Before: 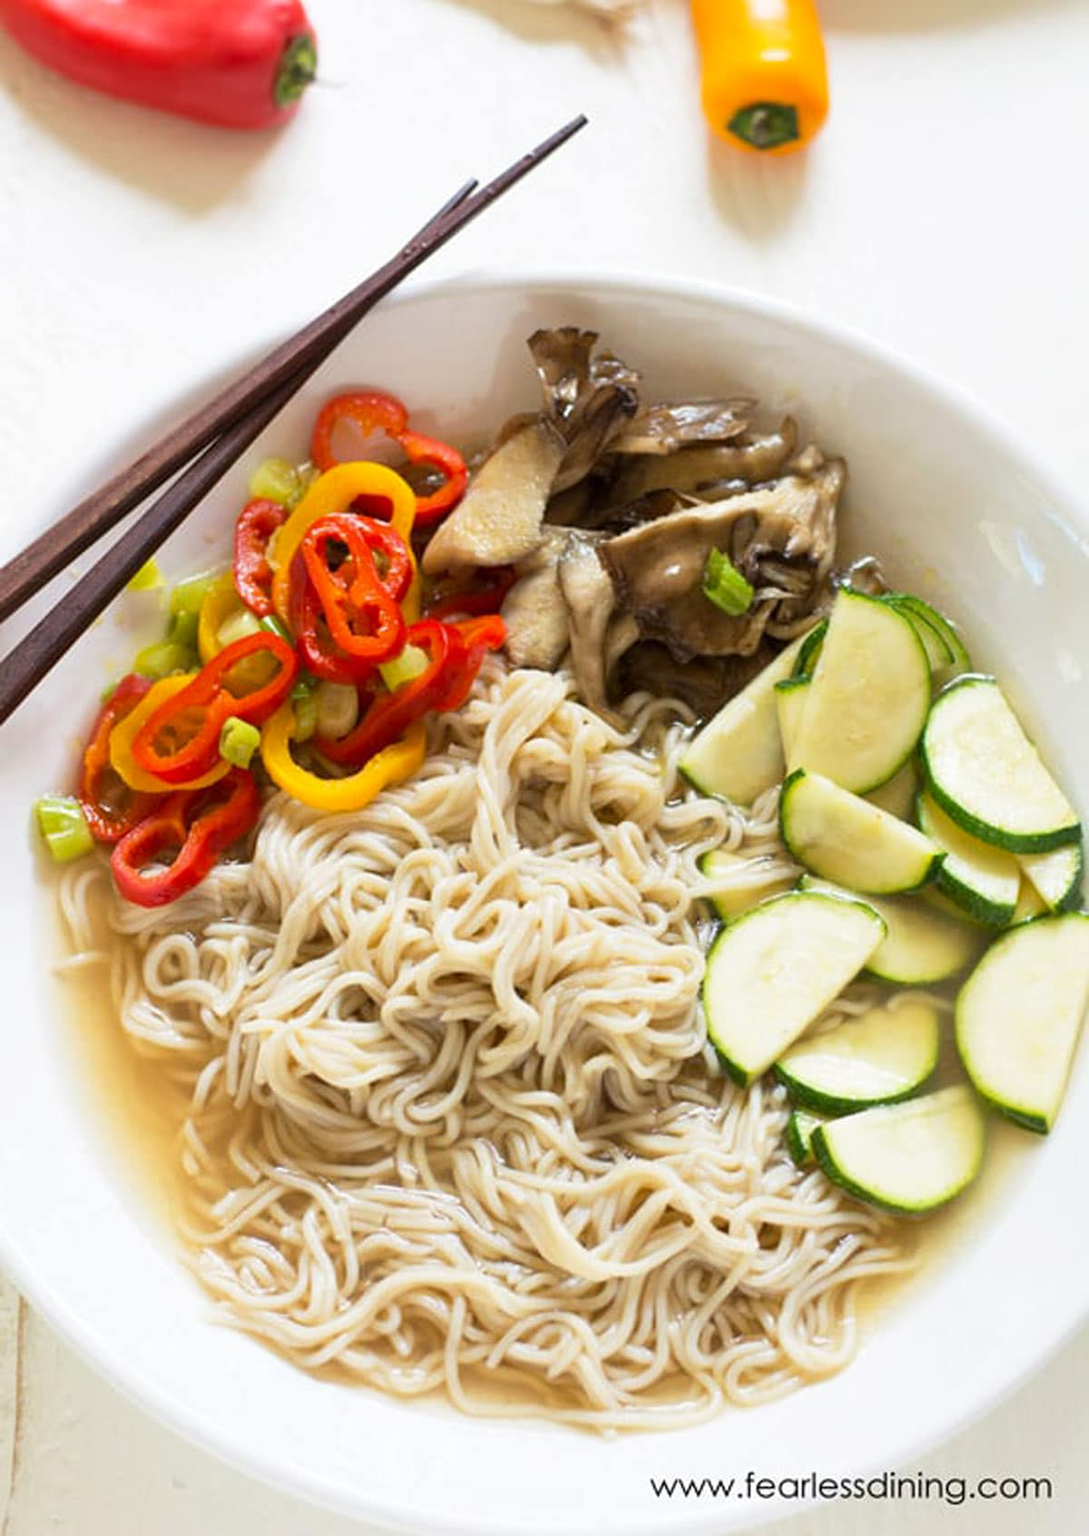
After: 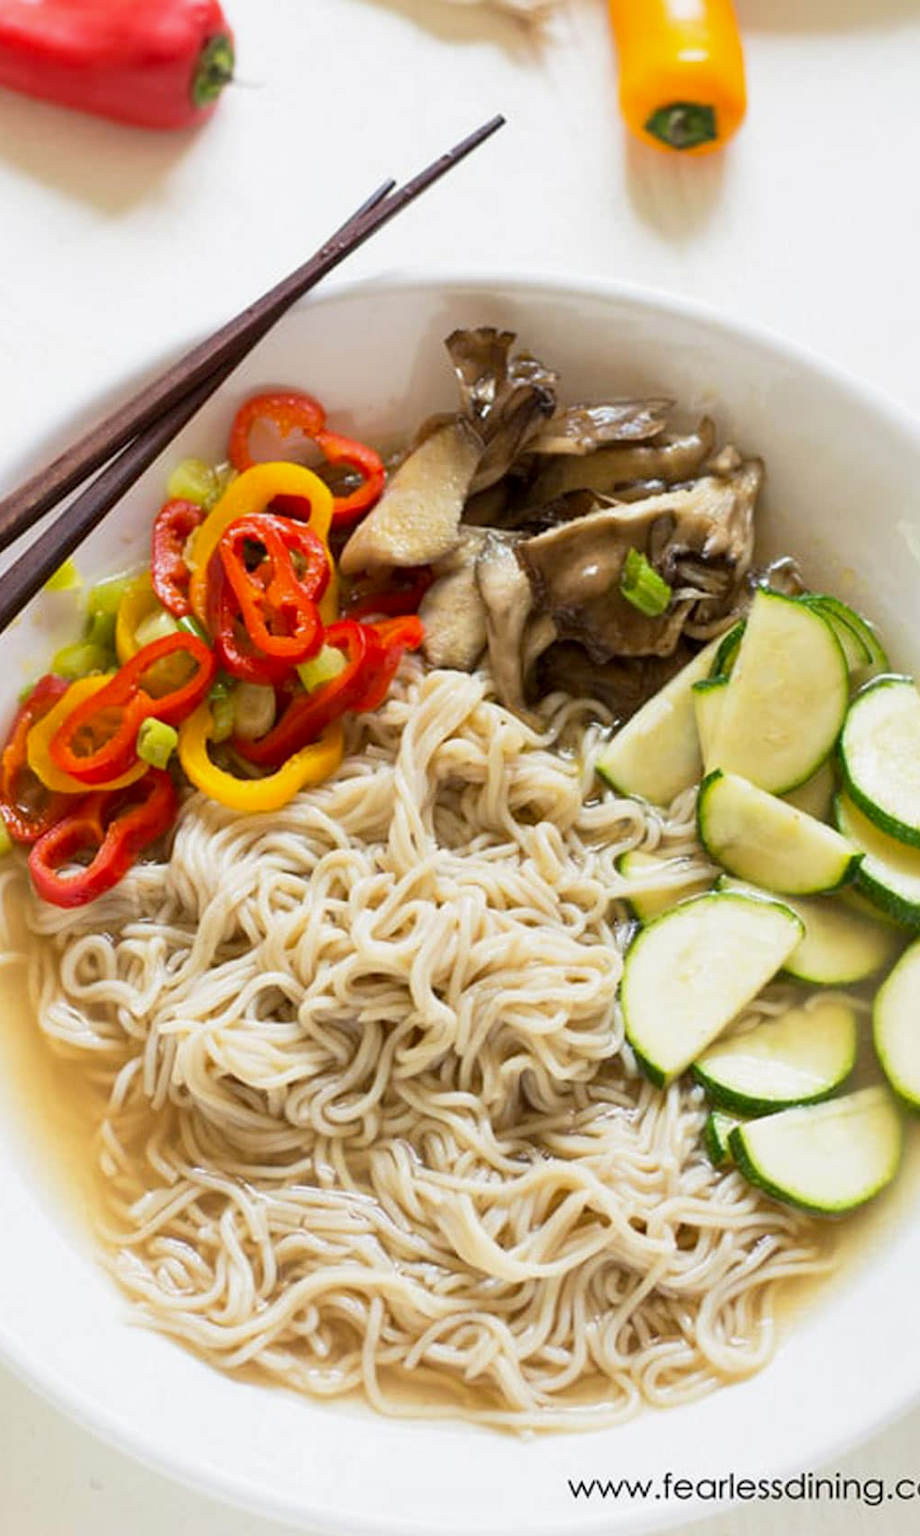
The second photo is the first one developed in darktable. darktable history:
crop: left 7.61%, right 7.843%
exposure: black level correction 0.002, exposure -0.099 EV, compensate highlight preservation false
tone equalizer: -7 EV 0.113 EV, edges refinement/feathering 500, mask exposure compensation -1.57 EV, preserve details no
